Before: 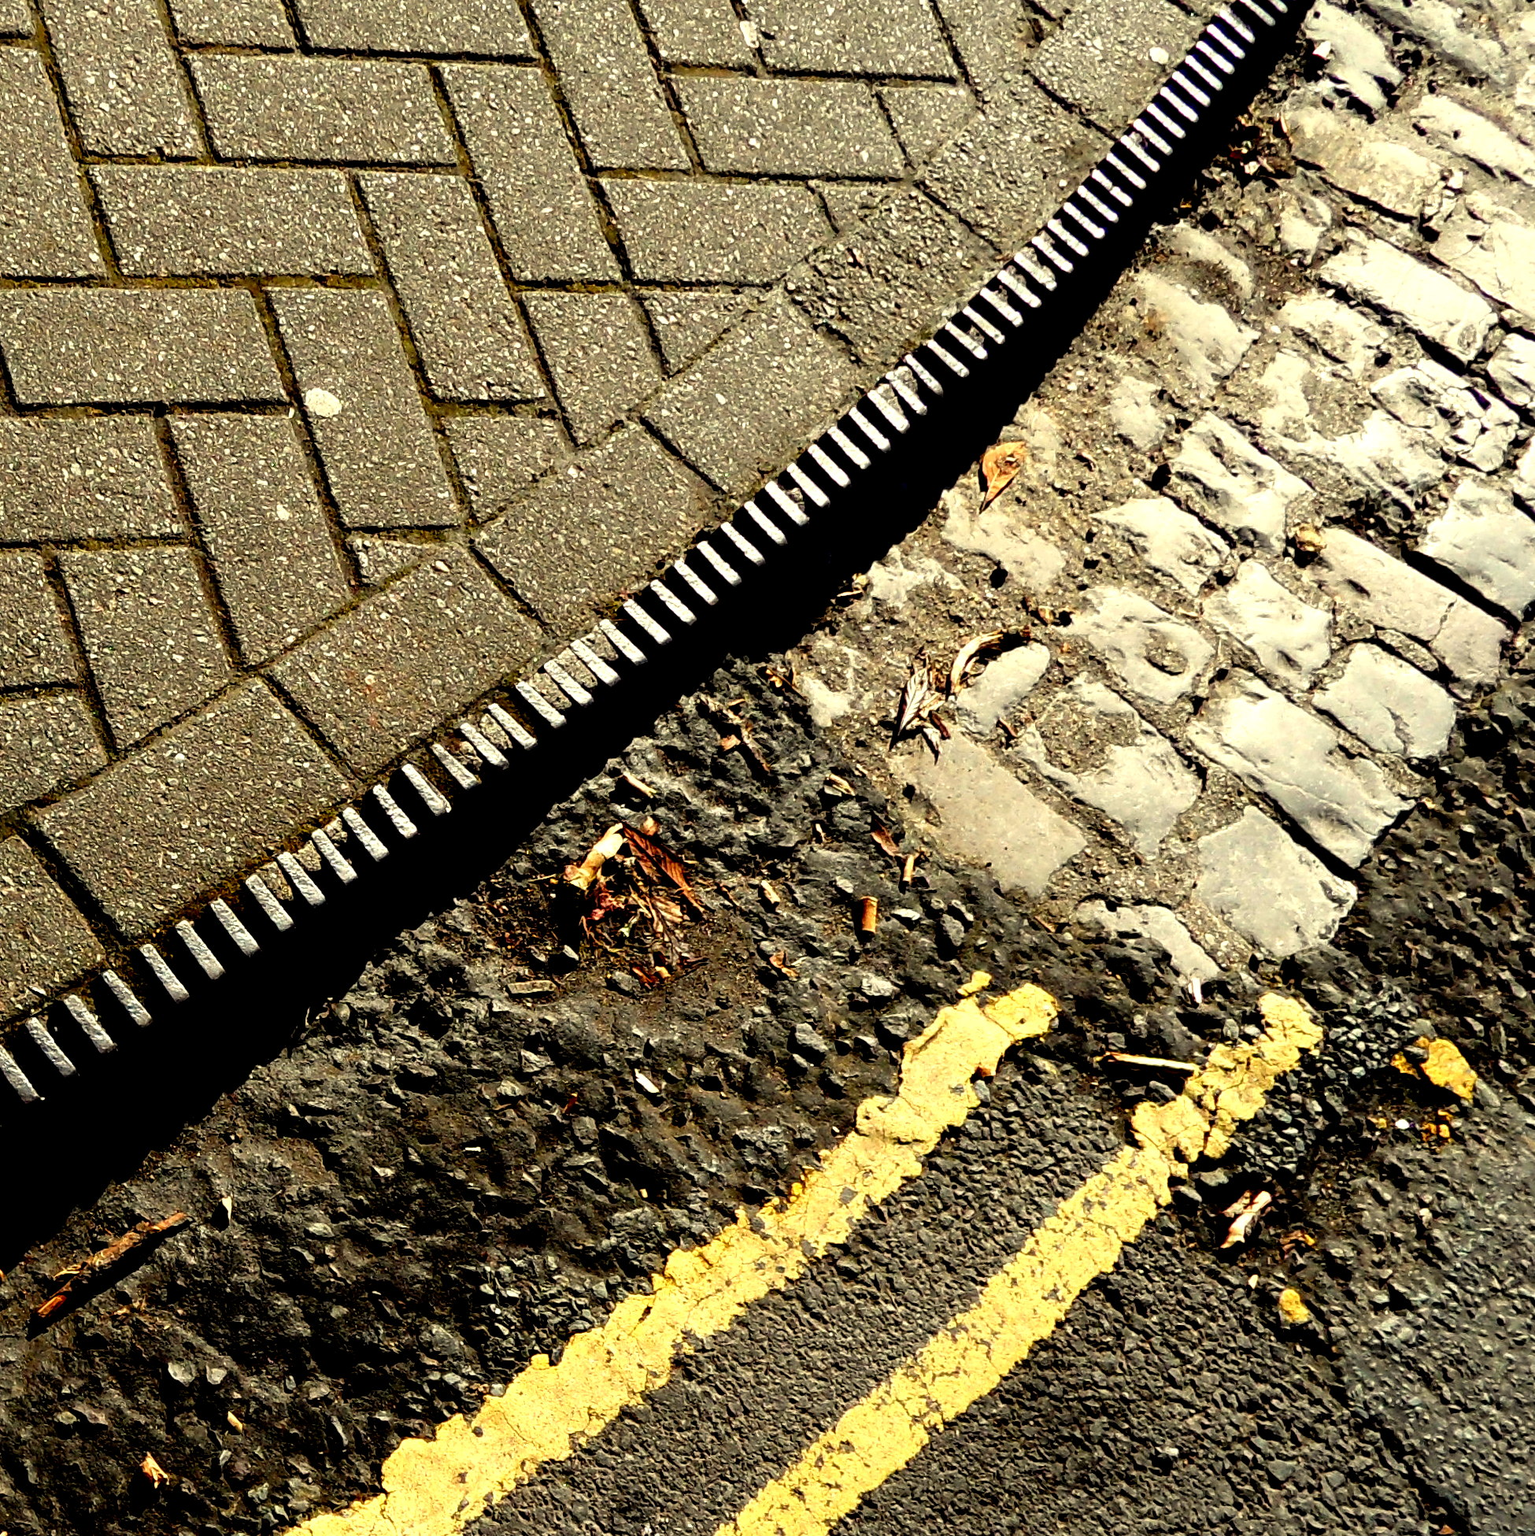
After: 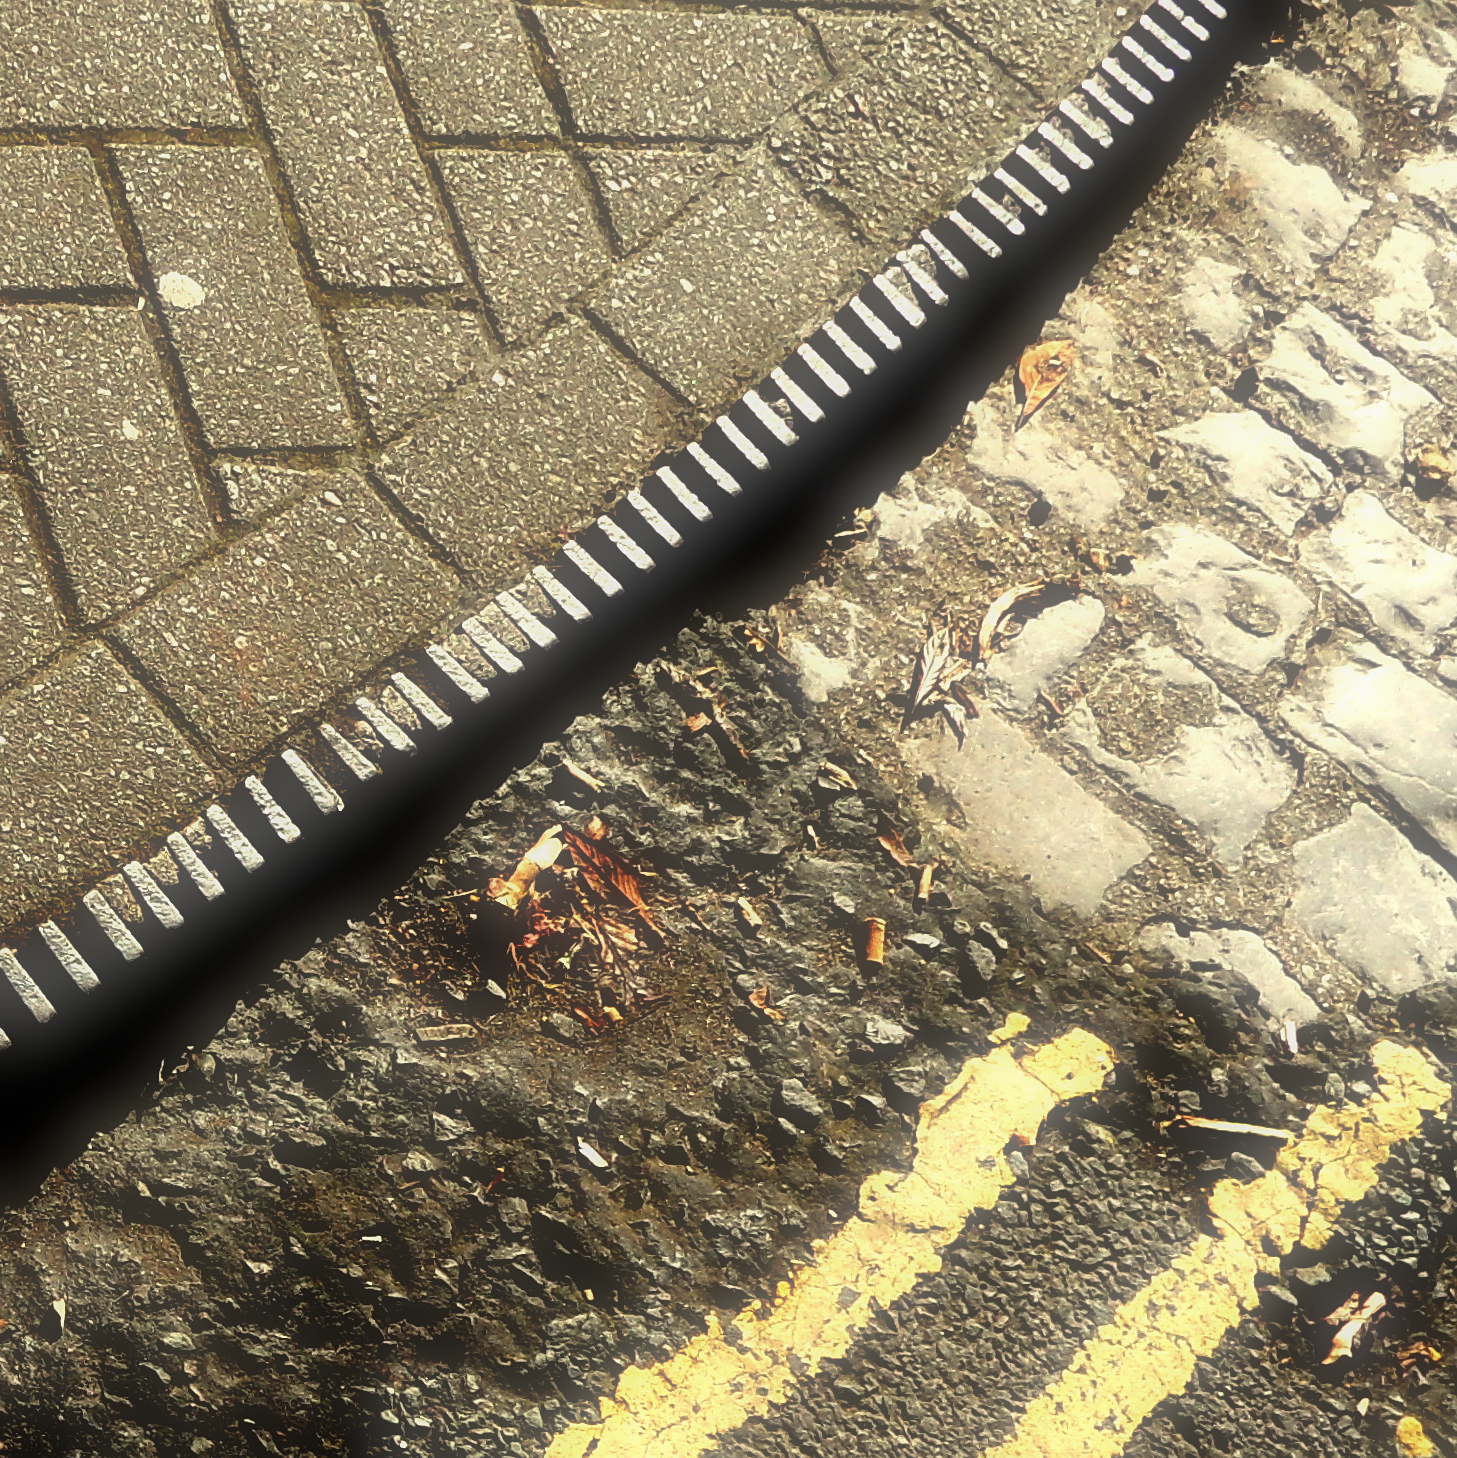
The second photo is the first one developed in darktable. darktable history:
white balance: red 1, blue 1
sharpen: amount 0.2
crop and rotate: left 11.831%, top 11.346%, right 13.429%, bottom 13.899%
soften: size 60.24%, saturation 65.46%, brightness 0.506 EV, mix 25.7%
